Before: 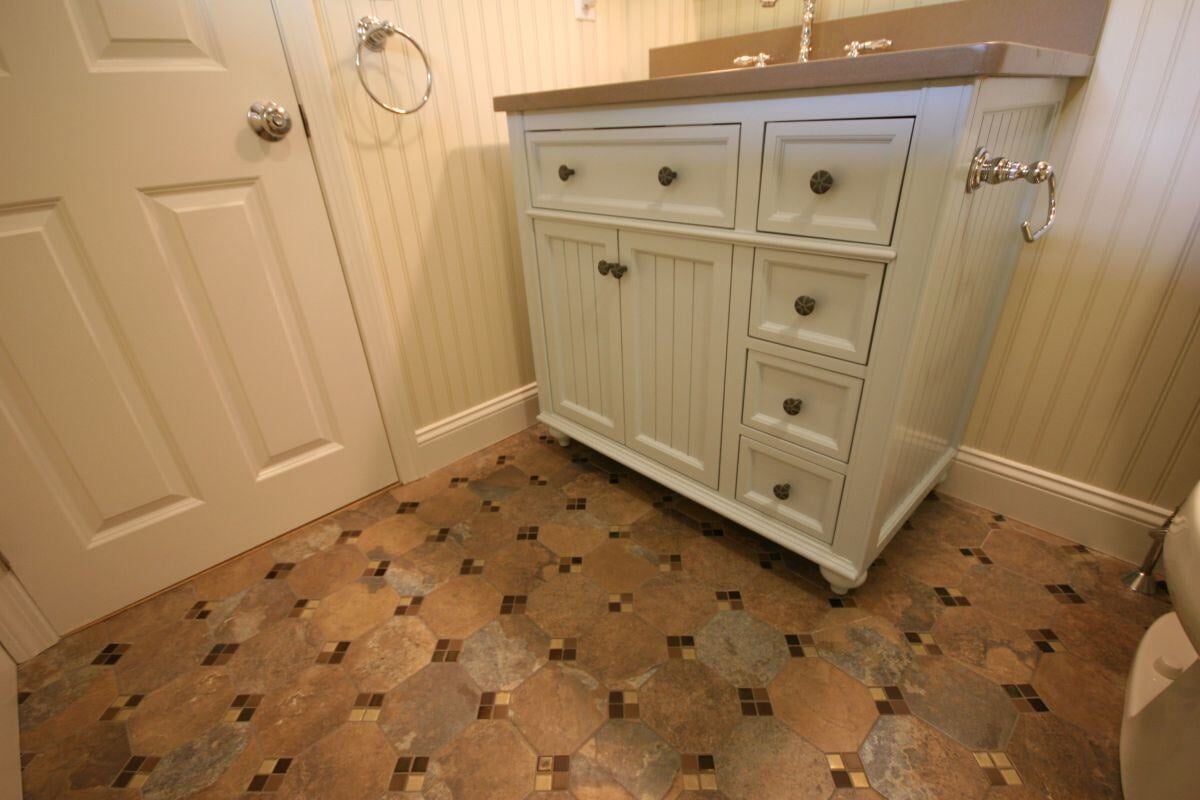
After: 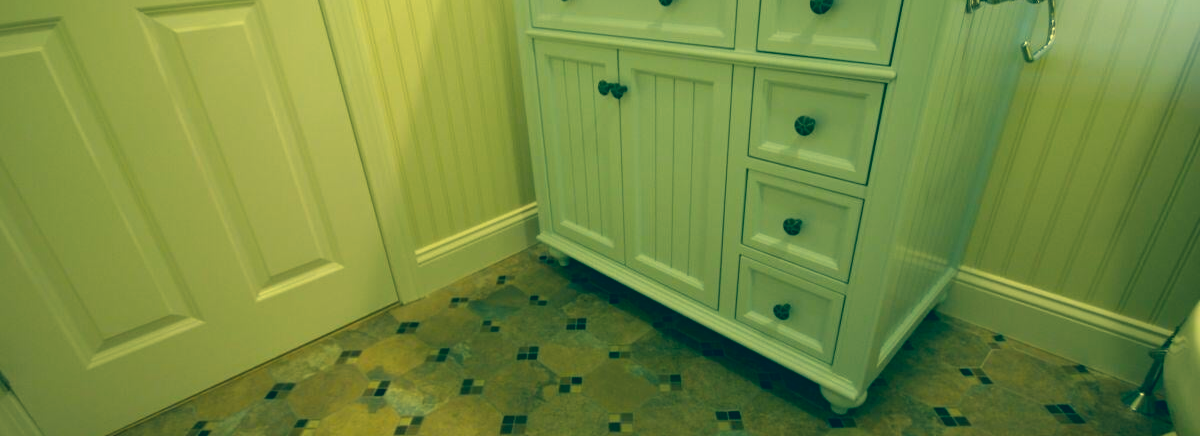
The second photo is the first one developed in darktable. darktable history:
color correction: highlights a* -15.58, highlights b* 39.59, shadows a* -39.37, shadows b* -26.11
crop and rotate: top 22.586%, bottom 22.827%
